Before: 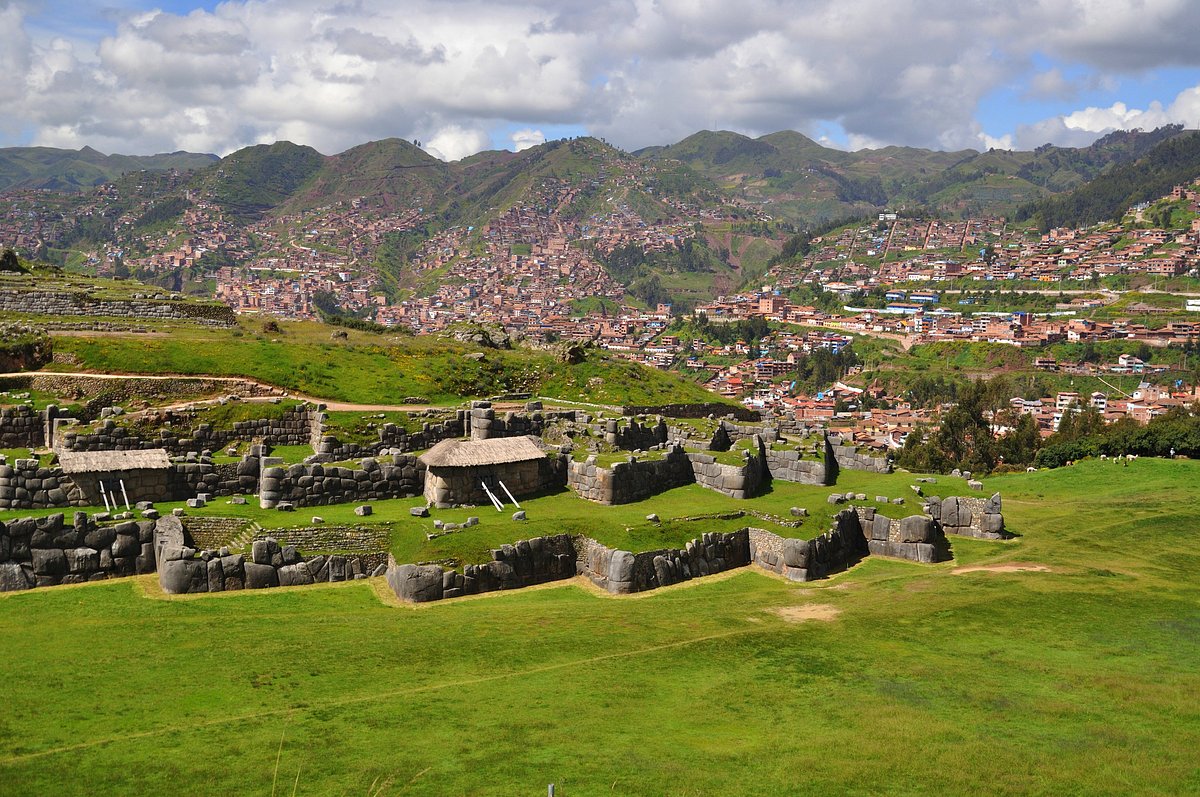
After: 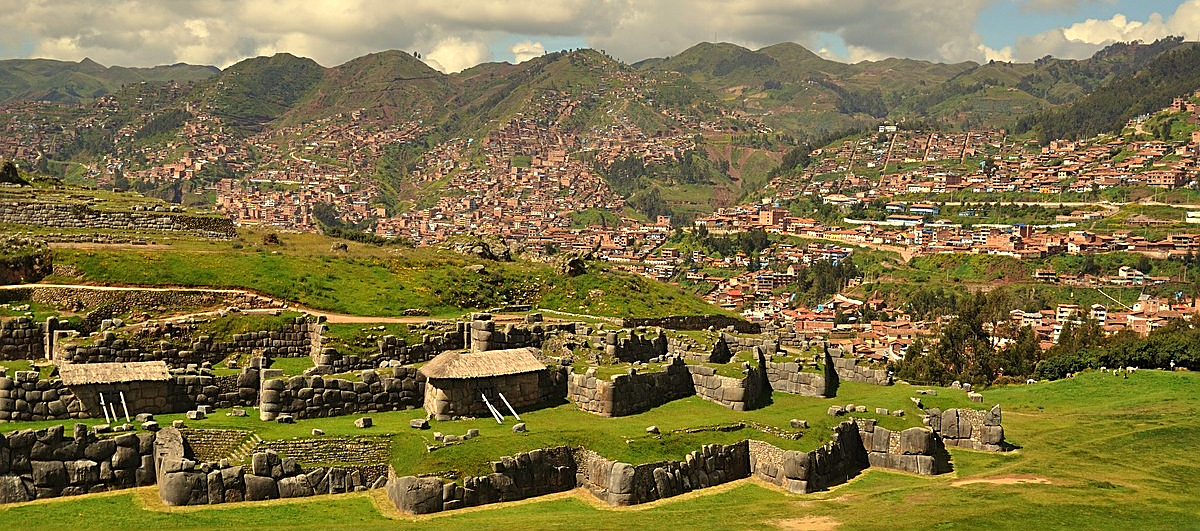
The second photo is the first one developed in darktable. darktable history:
white balance: red 1.08, blue 0.791
sharpen: amount 0.575
crop: top 11.166%, bottom 22.168%
